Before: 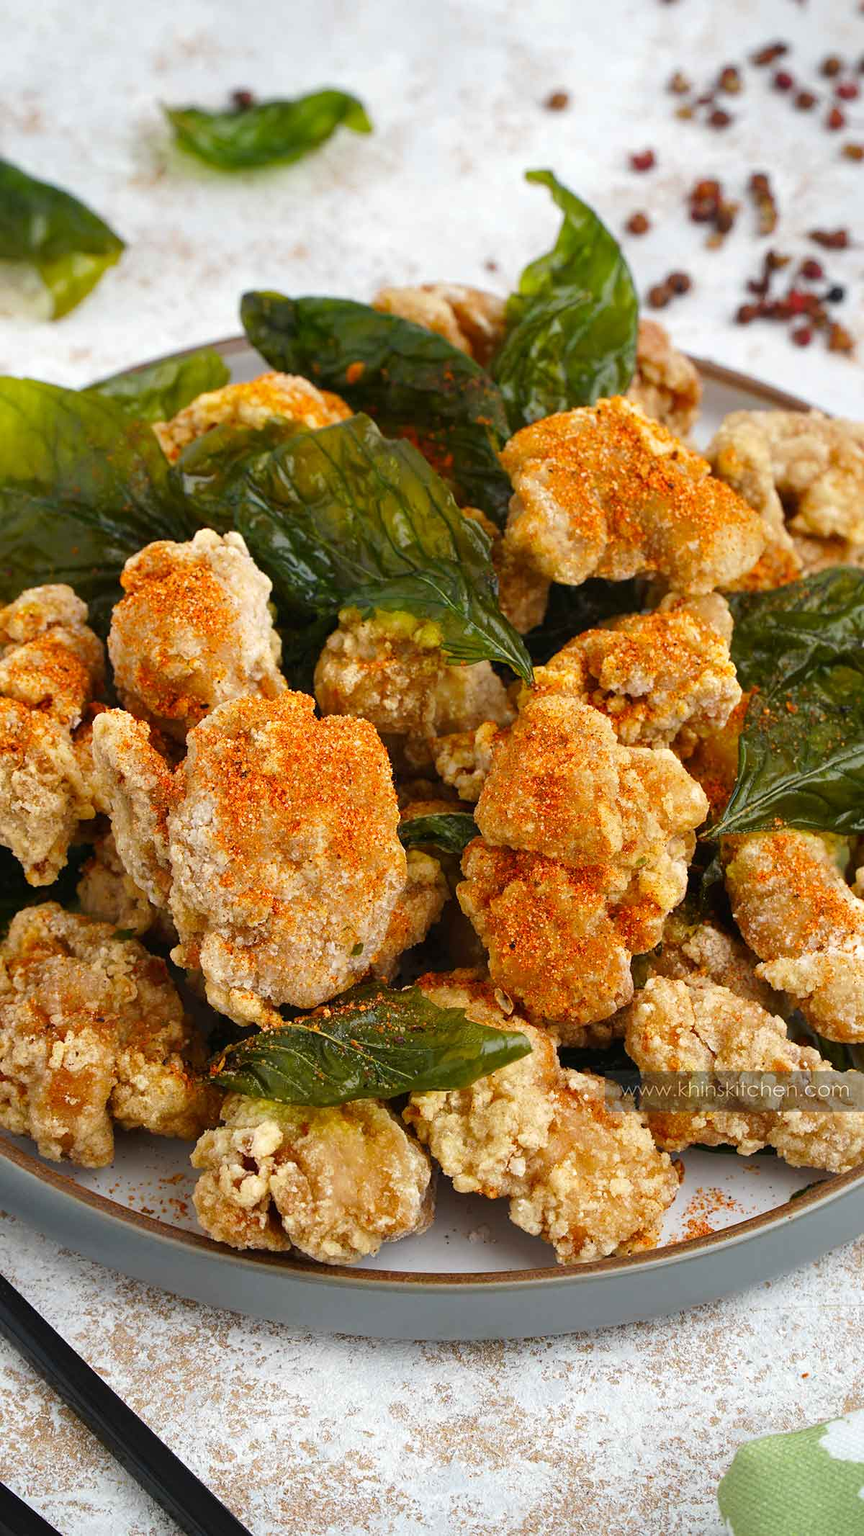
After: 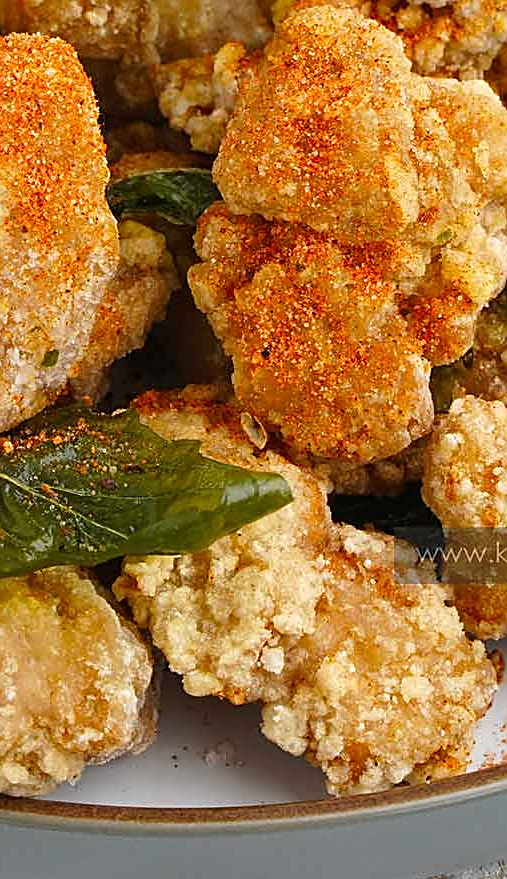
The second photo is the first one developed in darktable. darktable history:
crop: left 37.205%, top 45.034%, right 20.502%, bottom 13.747%
sharpen: on, module defaults
